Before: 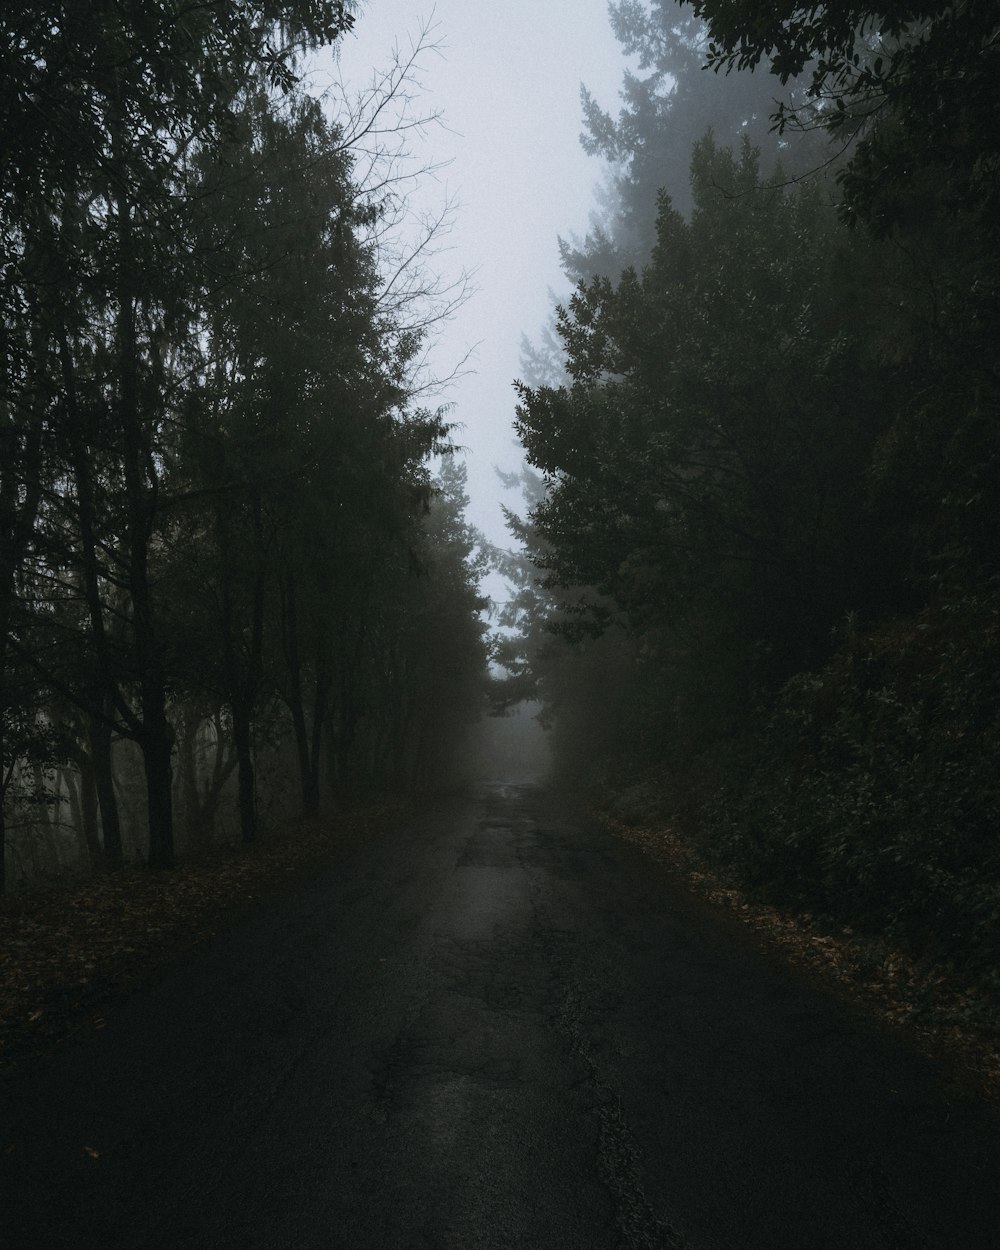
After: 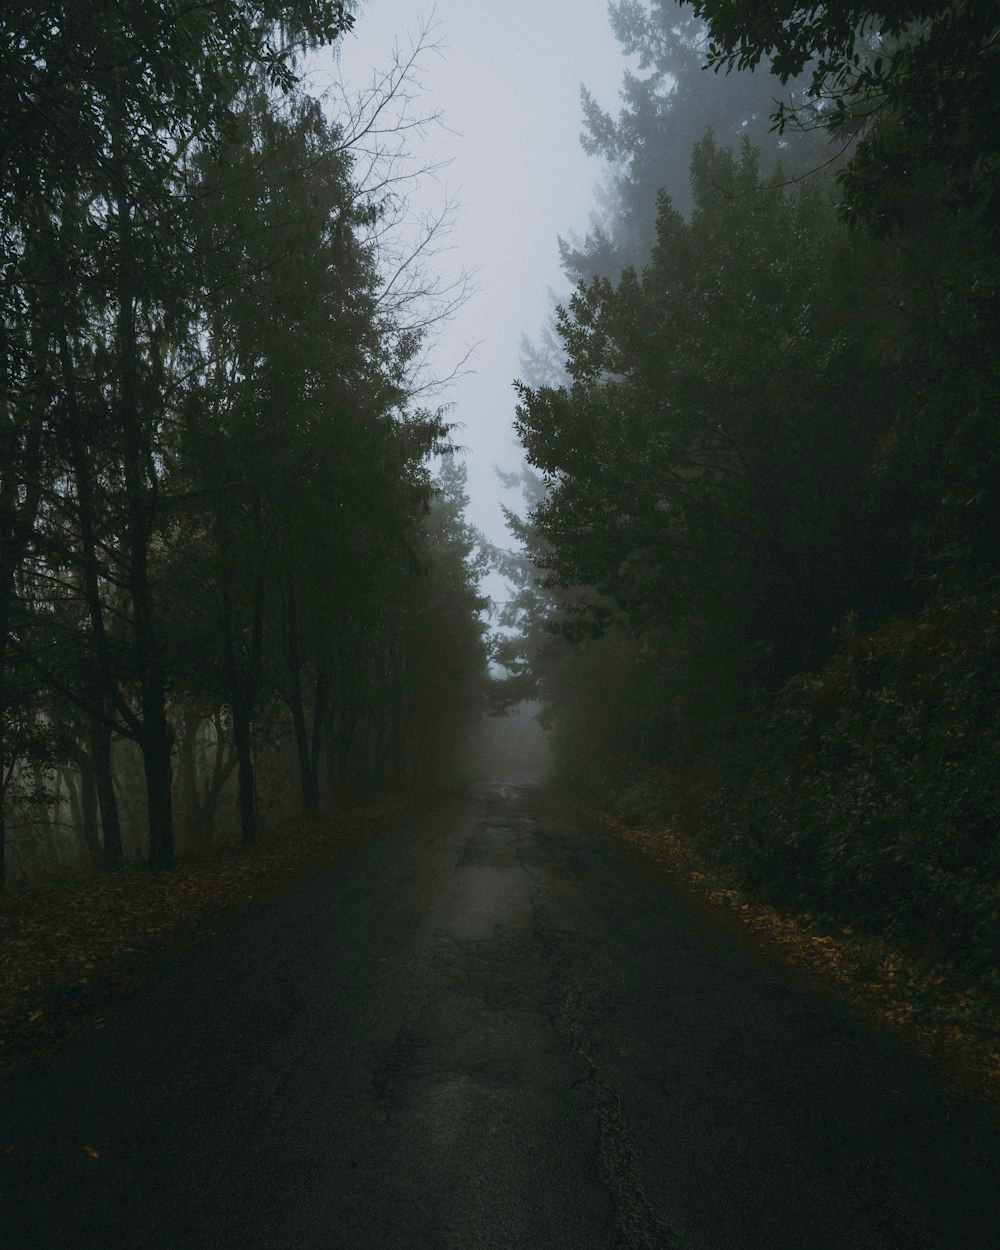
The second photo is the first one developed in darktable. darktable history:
color balance rgb: global offset › hue 172.31°, perceptual saturation grading › global saturation 34.83%, perceptual saturation grading › highlights -29.968%, perceptual saturation grading › shadows 35.244%, contrast -10.601%
